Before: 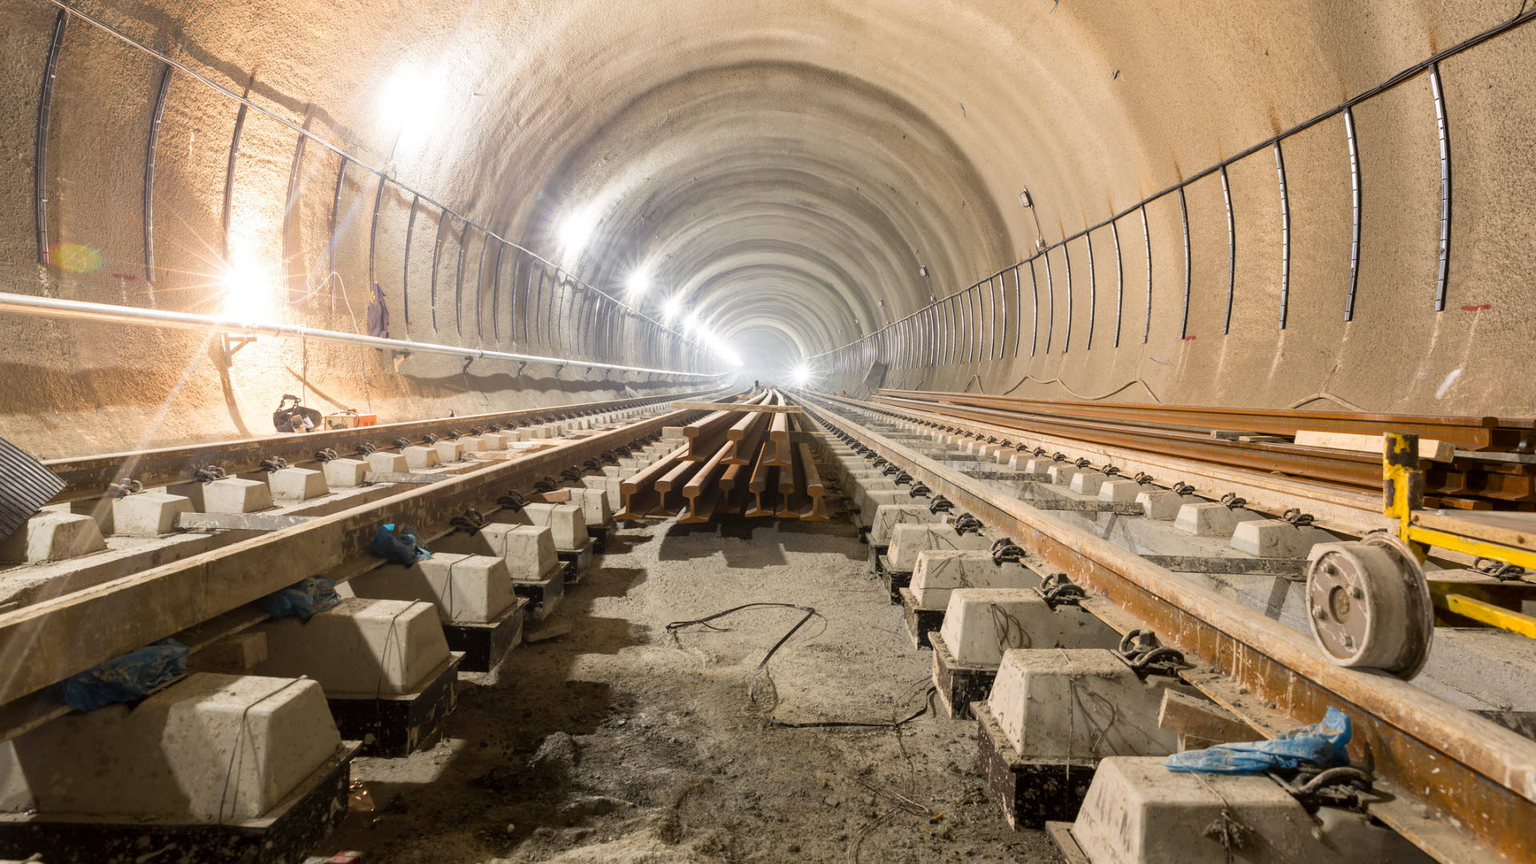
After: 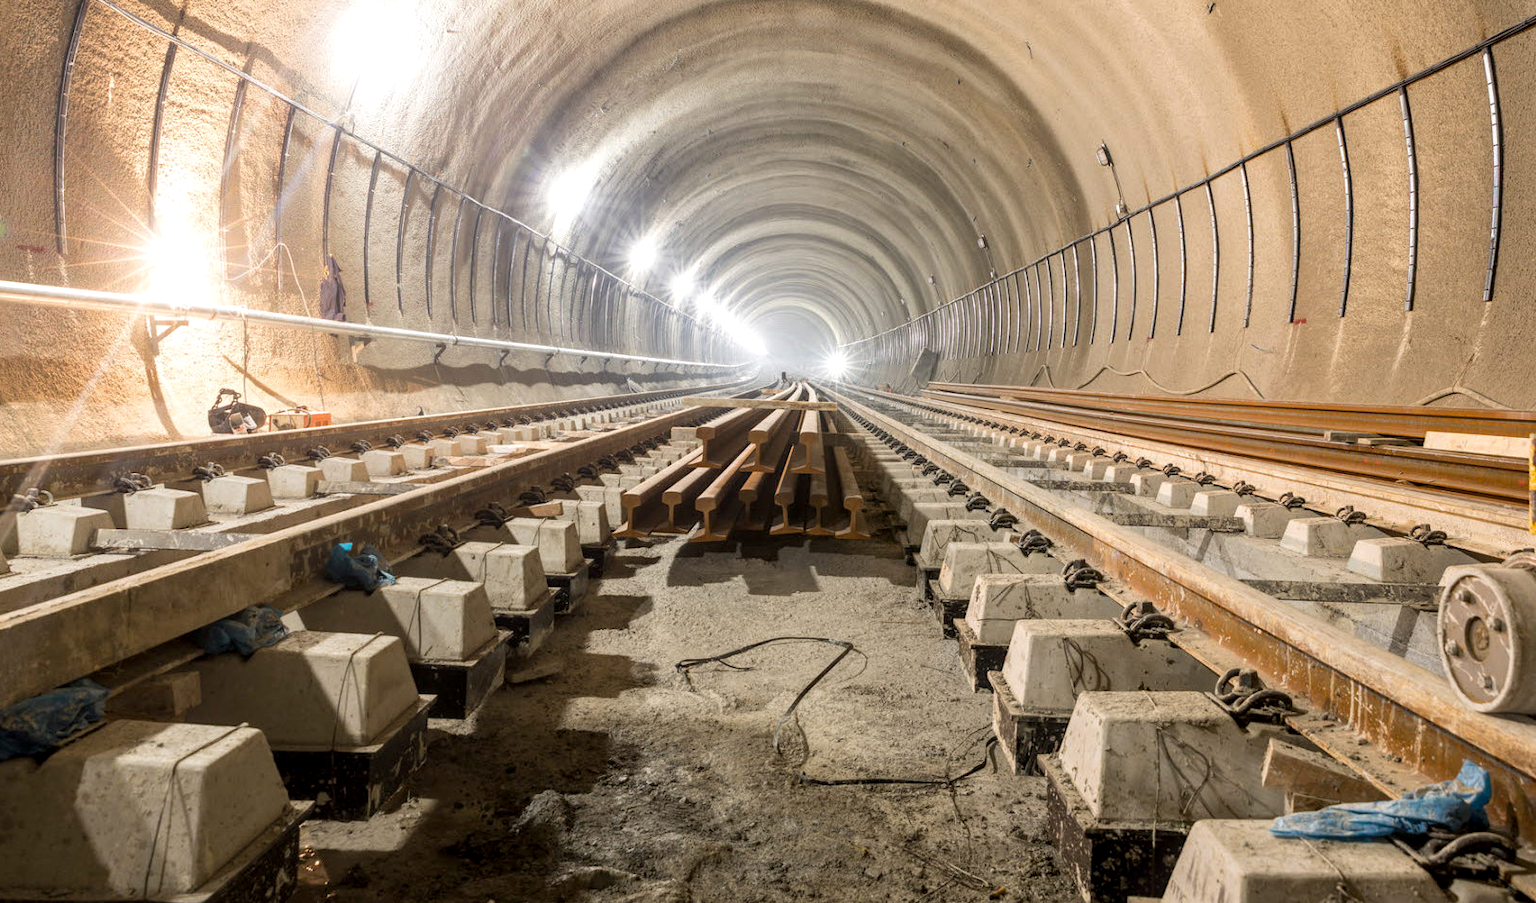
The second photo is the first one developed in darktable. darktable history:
local contrast: on, module defaults
crop: left 6.442%, top 7.952%, right 9.545%, bottom 4.124%
exposure: compensate highlight preservation false
